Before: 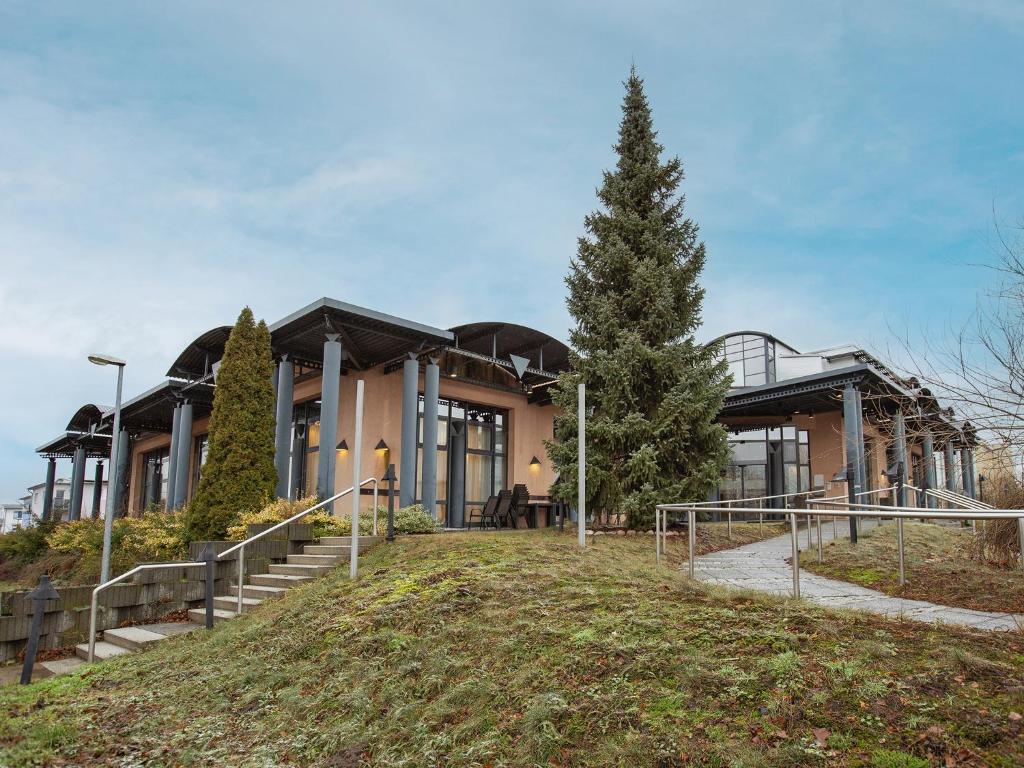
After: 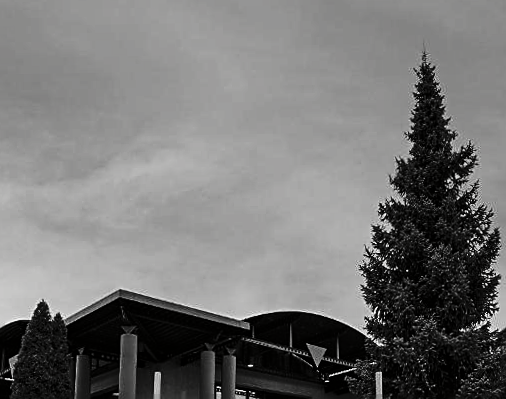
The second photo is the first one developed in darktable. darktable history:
crop: left 19.556%, right 30.401%, bottom 46.458%
contrast brightness saturation: contrast -0.03, brightness -0.59, saturation -1
tone curve: curves: ch0 [(0, 0) (0.168, 0.142) (0.359, 0.44) (0.469, 0.544) (0.634, 0.722) (0.858, 0.903) (1, 0.968)]; ch1 [(0, 0) (0.437, 0.453) (0.472, 0.47) (0.502, 0.502) (0.54, 0.534) (0.57, 0.592) (0.618, 0.66) (0.699, 0.749) (0.859, 0.919) (1, 1)]; ch2 [(0, 0) (0.33, 0.301) (0.421, 0.443) (0.476, 0.498) (0.505, 0.503) (0.547, 0.557) (0.586, 0.634) (0.608, 0.676) (1, 1)], color space Lab, independent channels, preserve colors none
rotate and perspective: rotation -1°, crop left 0.011, crop right 0.989, crop top 0.025, crop bottom 0.975
sharpen: amount 0.6
